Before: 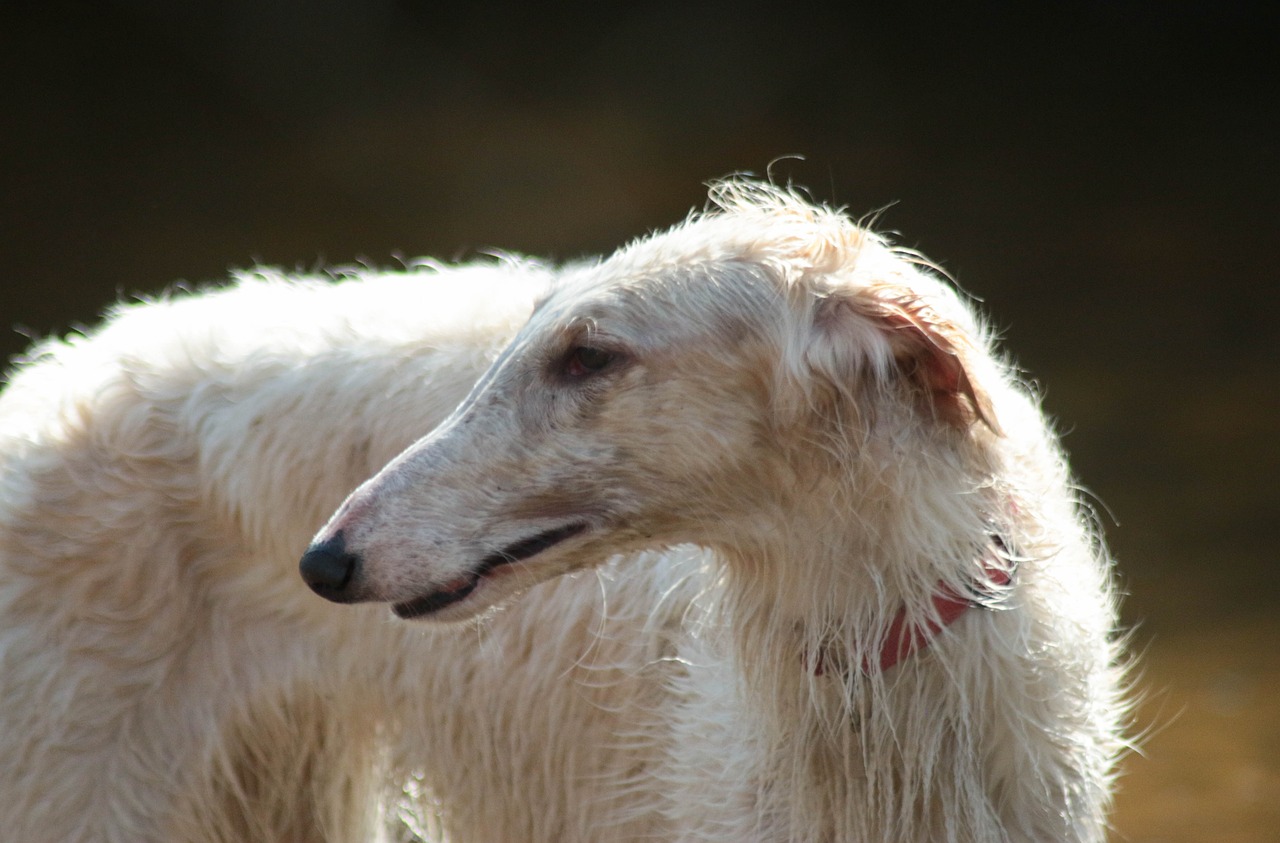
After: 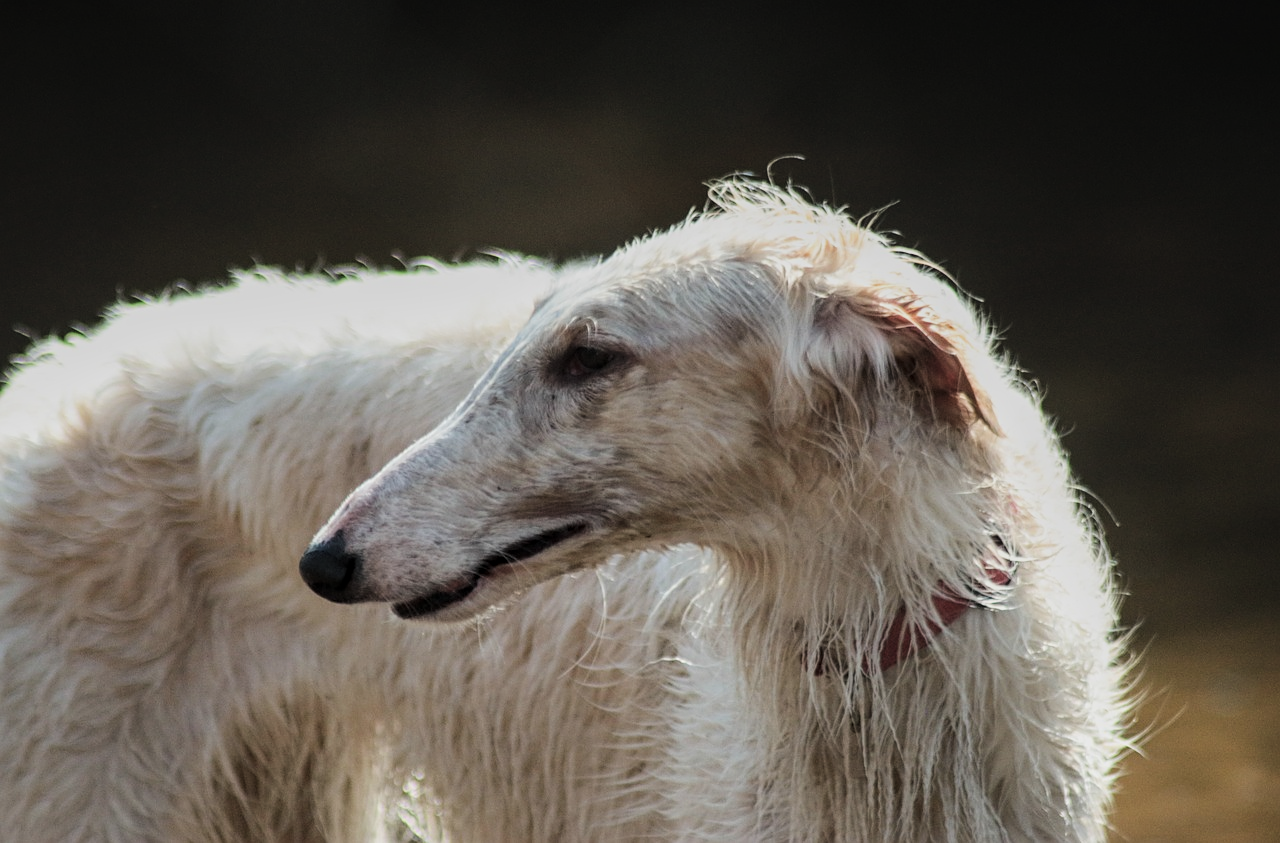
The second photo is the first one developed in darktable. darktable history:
sharpen: amount 0.213
local contrast: on, module defaults
exposure: black level correction -0.015, exposure -0.134 EV, compensate highlight preservation false
filmic rgb: black relative exposure -5.09 EV, white relative exposure 3.95 EV, hardness 2.88, contrast 1.297, contrast in shadows safe
